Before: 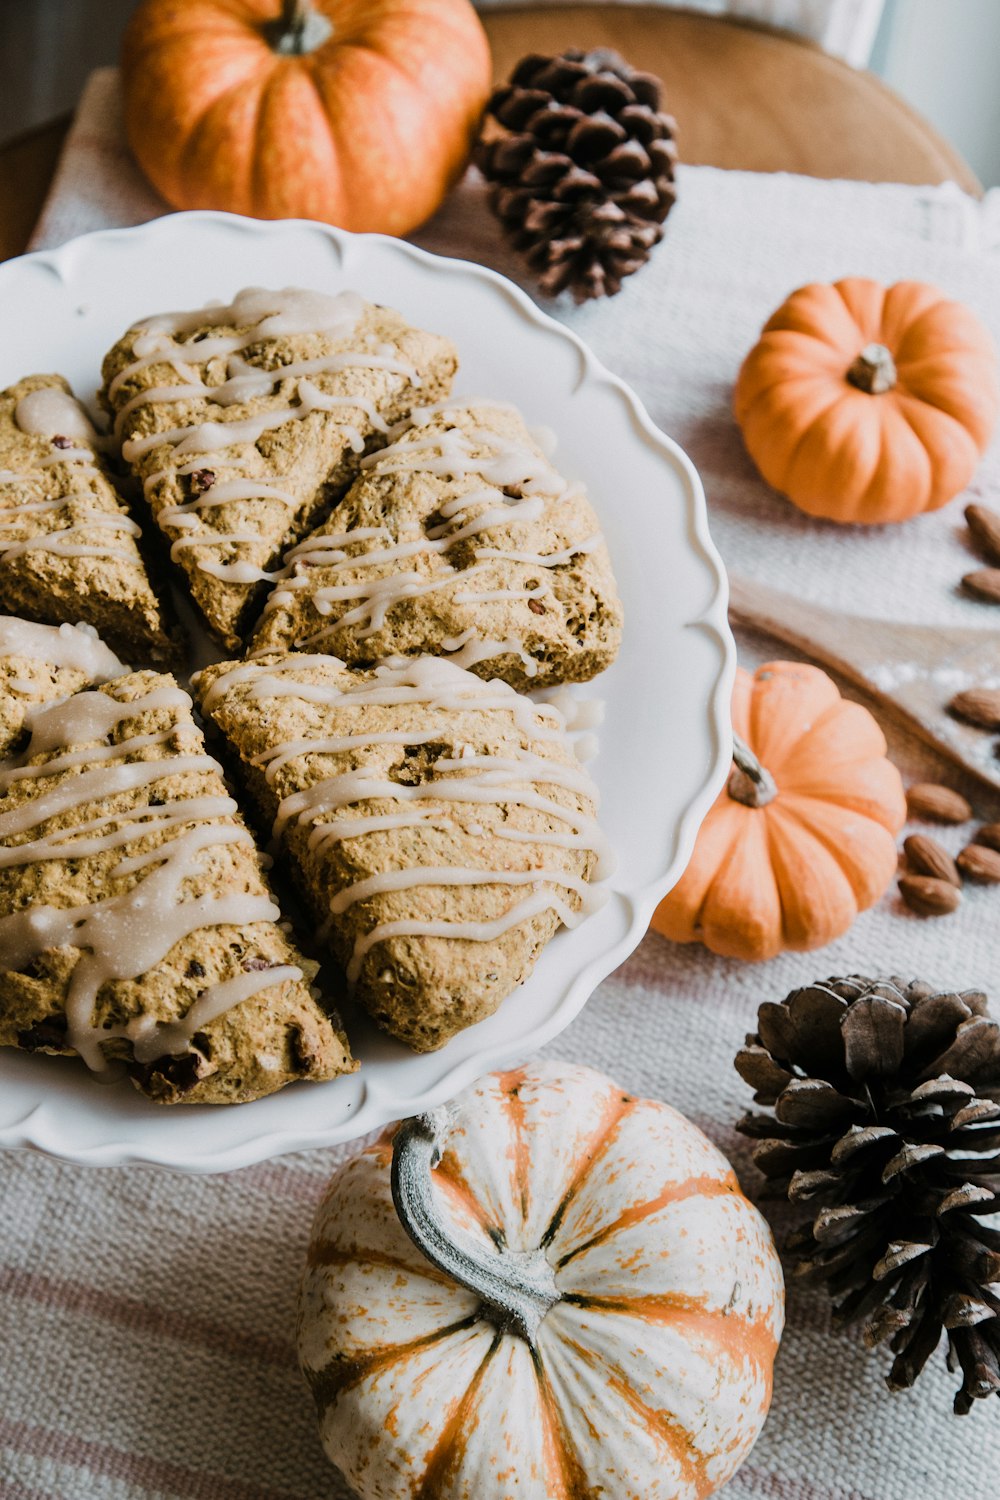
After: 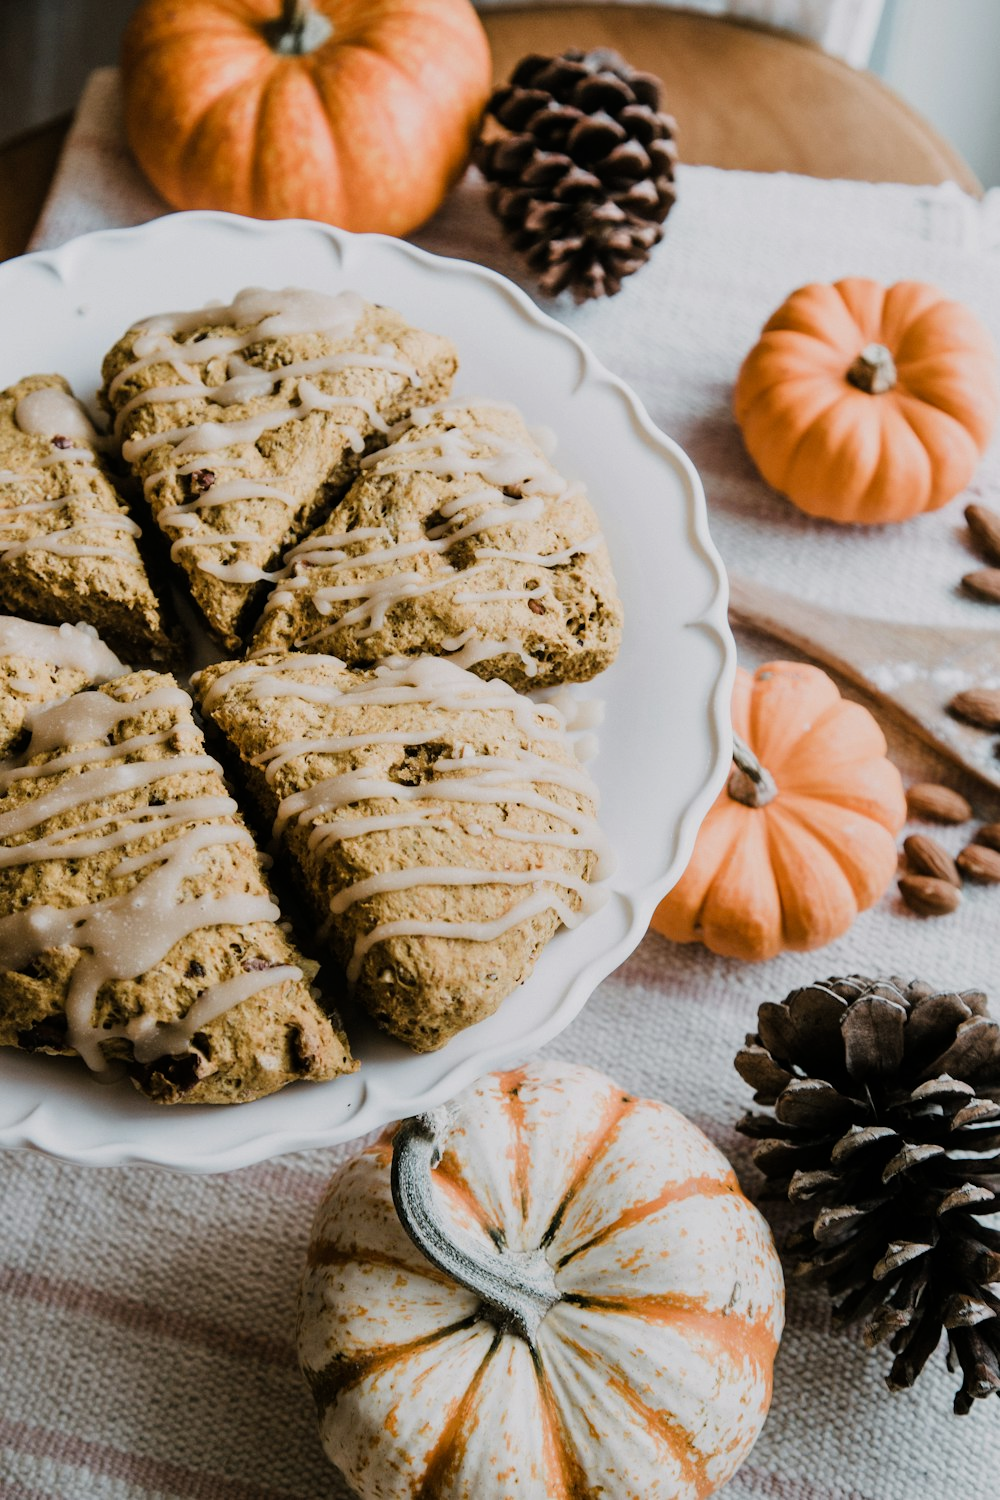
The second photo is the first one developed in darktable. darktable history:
filmic rgb: black relative exposure -11.35 EV, white relative exposure 3.22 EV, threshold 3.04 EV, structure ↔ texture 99.67%, hardness 6.76, enable highlight reconstruction true
